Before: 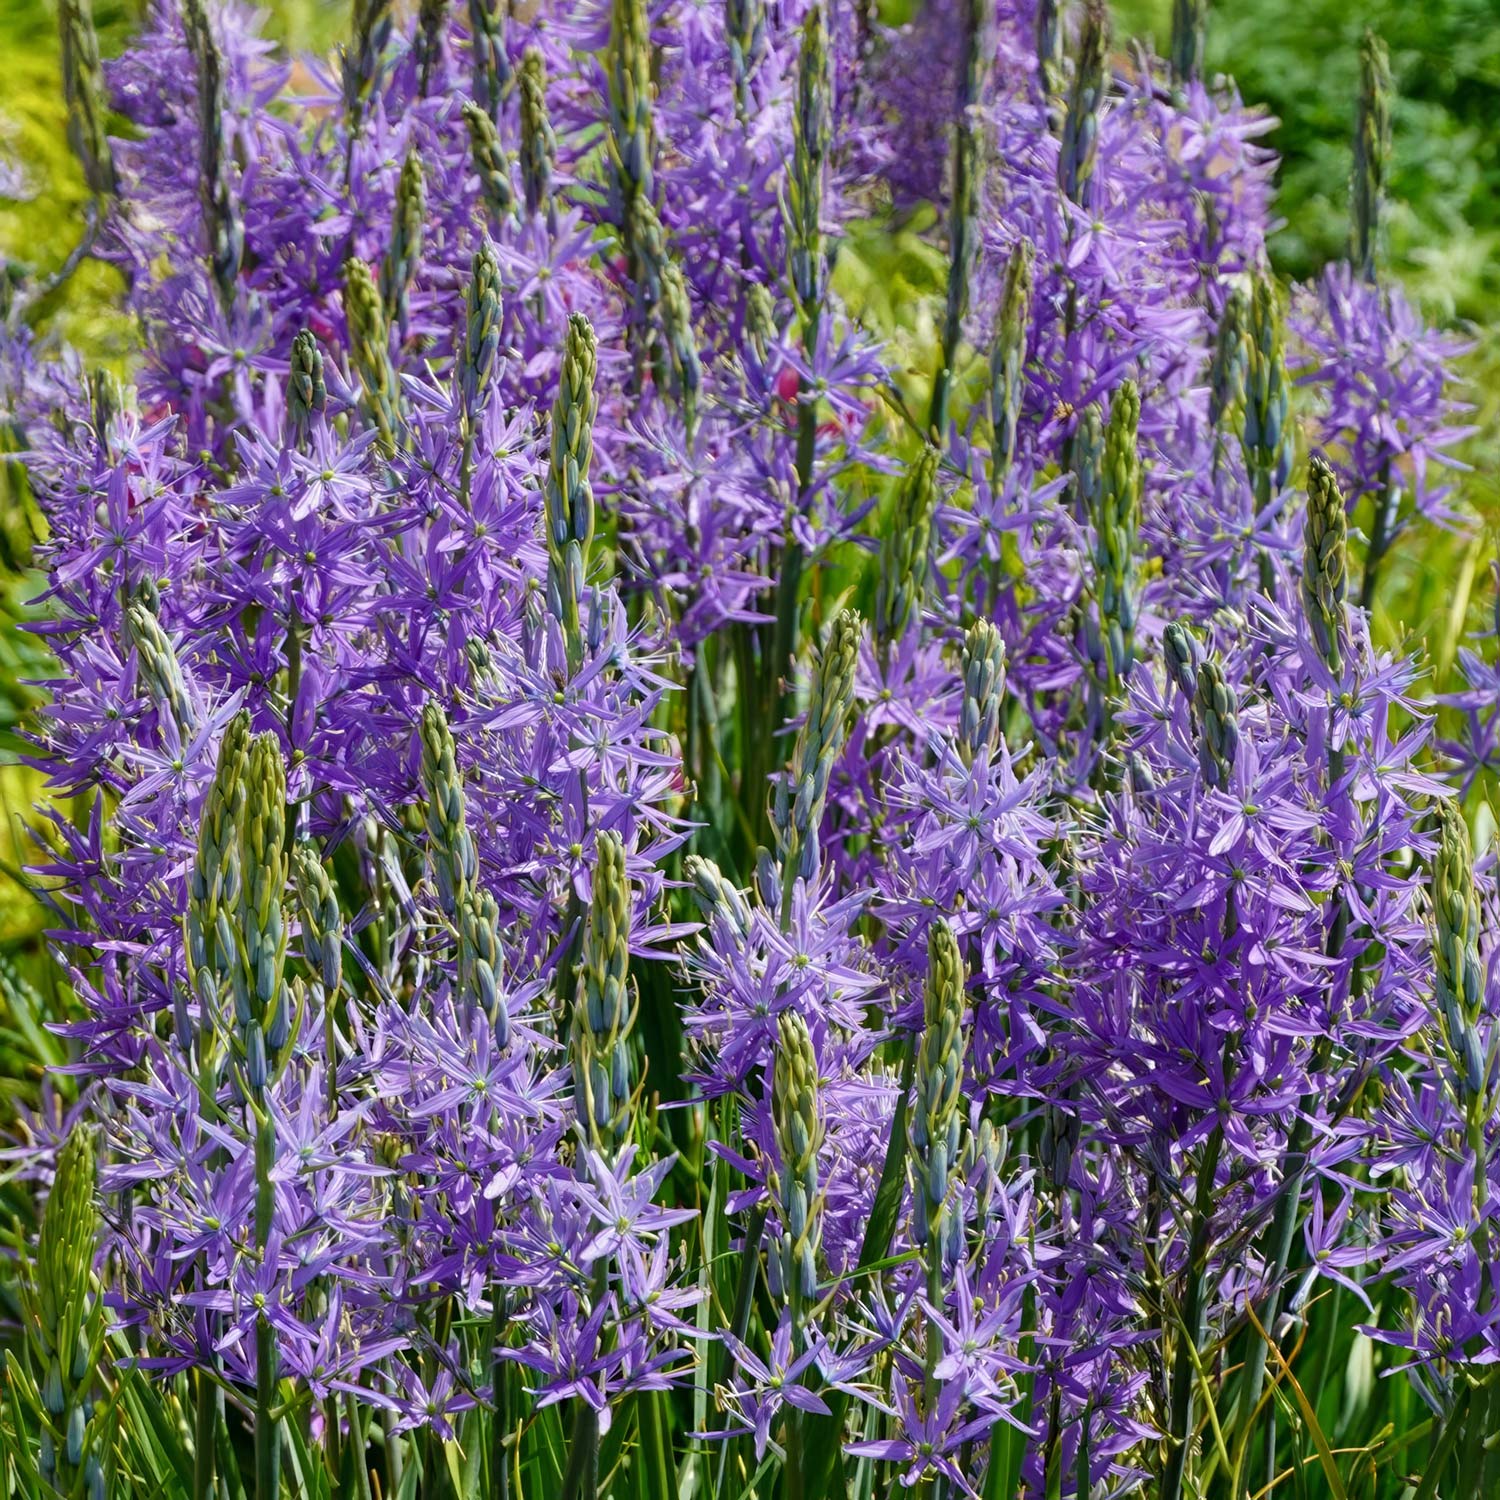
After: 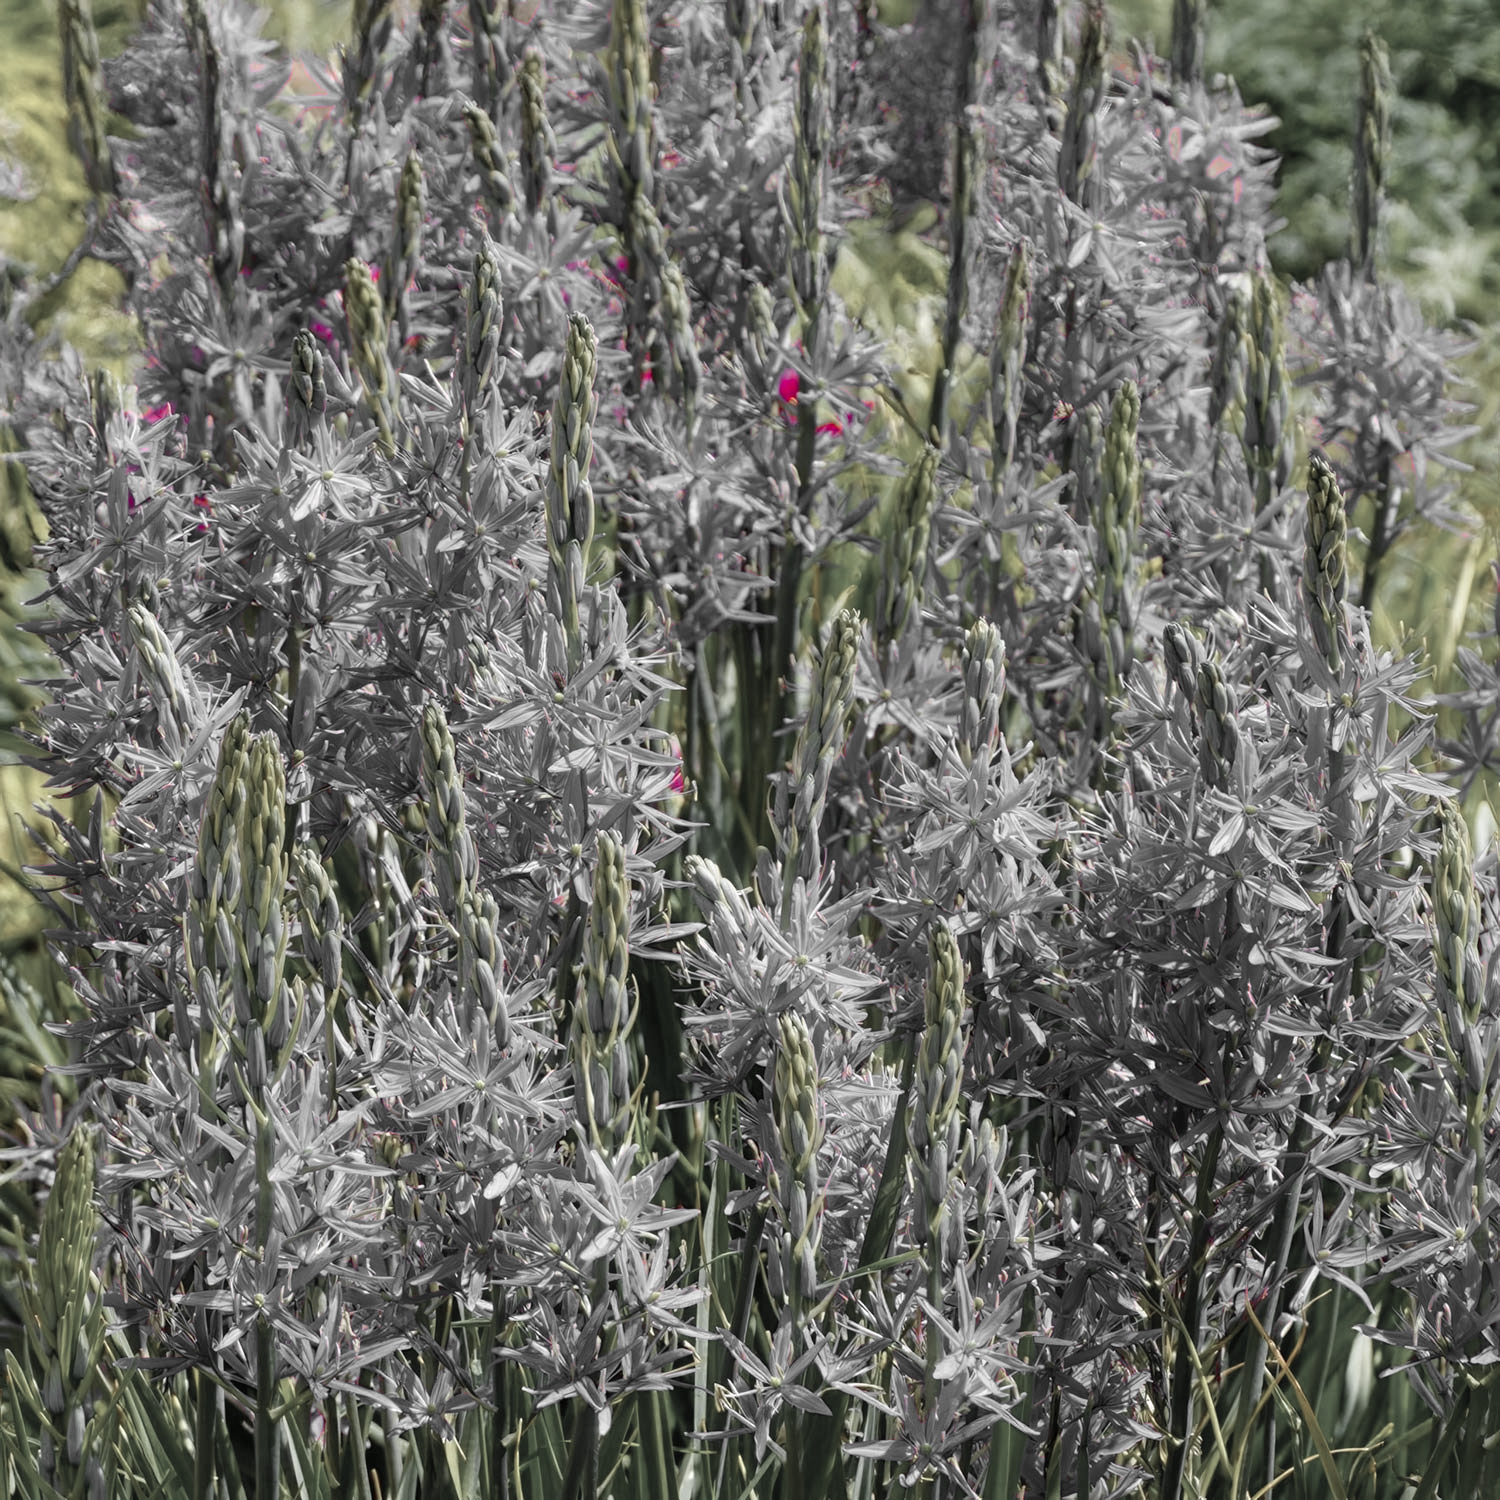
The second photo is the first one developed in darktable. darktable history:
color zones: curves: ch1 [(0, 0.831) (0.08, 0.771) (0.157, 0.268) (0.241, 0.207) (0.562, -0.005) (0.714, -0.013) (0.876, 0.01) (1, 0.831)]
bloom: size 5%, threshold 95%, strength 15%
